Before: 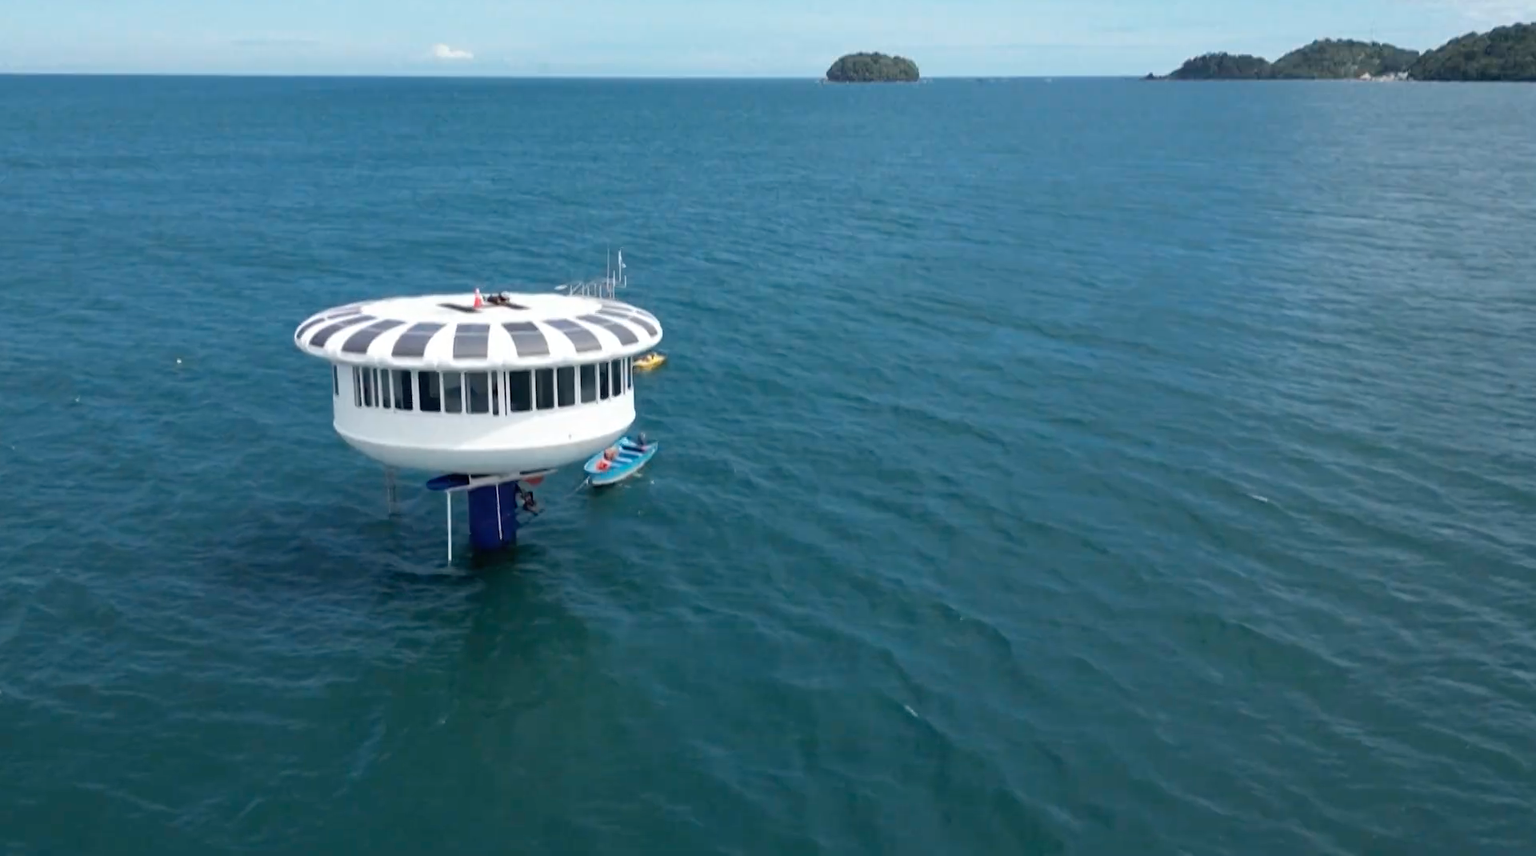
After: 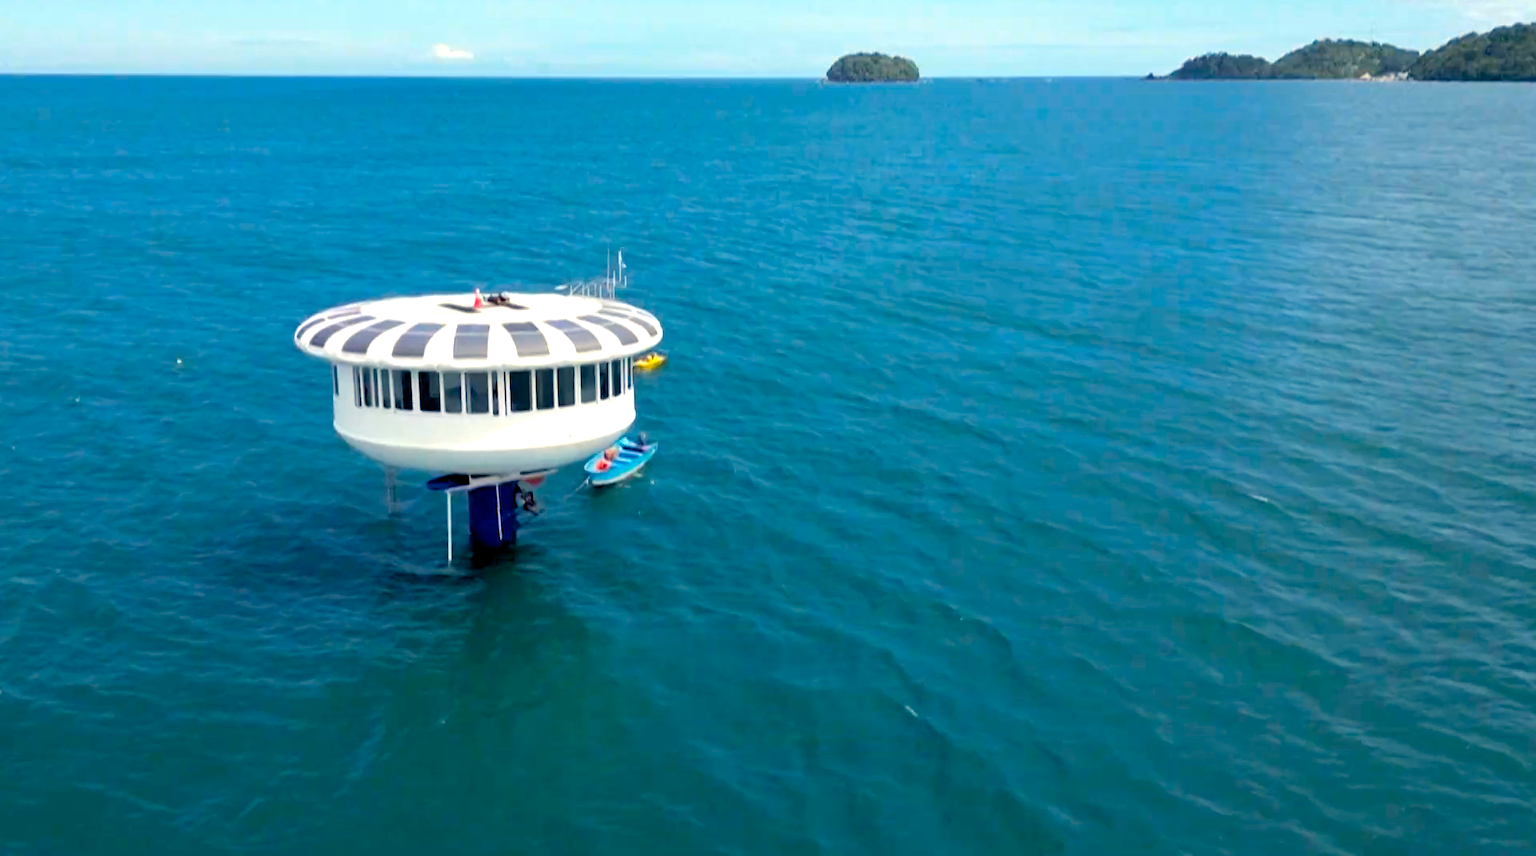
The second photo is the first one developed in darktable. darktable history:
color balance rgb: shadows lift › chroma 0.69%, shadows lift › hue 115.56°, highlights gain › chroma 2.976%, highlights gain › hue 78°, global offset › luminance -0.496%, perceptual saturation grading › global saturation 74.739%, perceptual saturation grading › shadows -30.376%, perceptual brilliance grading › global brilliance 10.492%, perceptual brilliance grading › shadows 14.352%
